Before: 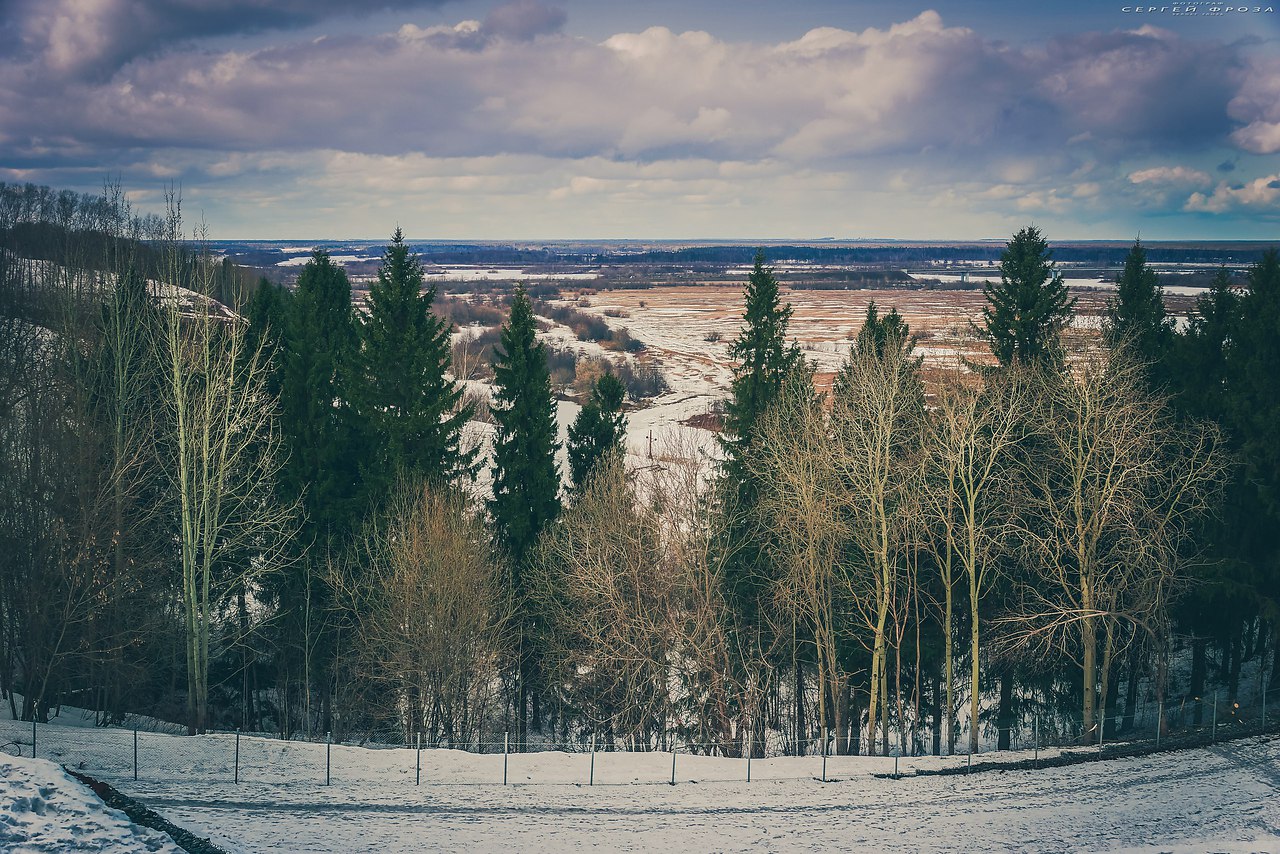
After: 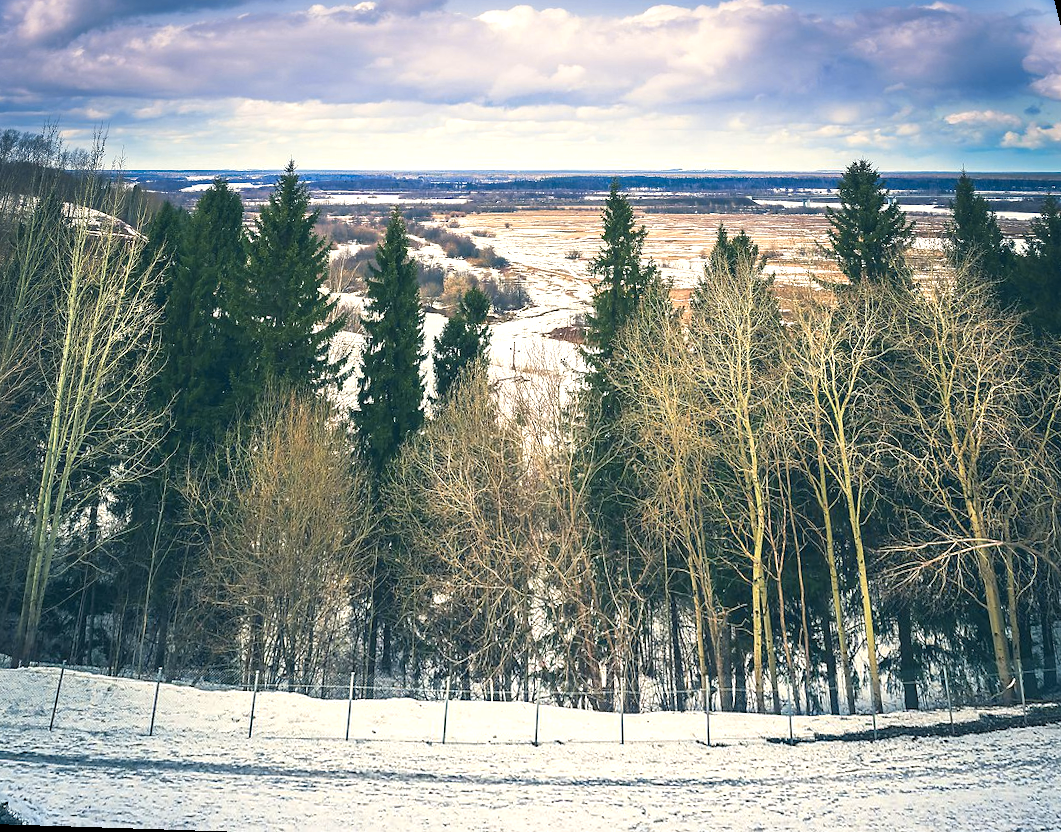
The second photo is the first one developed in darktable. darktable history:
base curve: exposure shift 0, preserve colors none
levels: levels [0, 0.374, 0.749]
rotate and perspective: rotation 0.72°, lens shift (vertical) -0.352, lens shift (horizontal) -0.051, crop left 0.152, crop right 0.859, crop top 0.019, crop bottom 0.964
color contrast: green-magenta contrast 0.8, blue-yellow contrast 1.1, unbound 0
